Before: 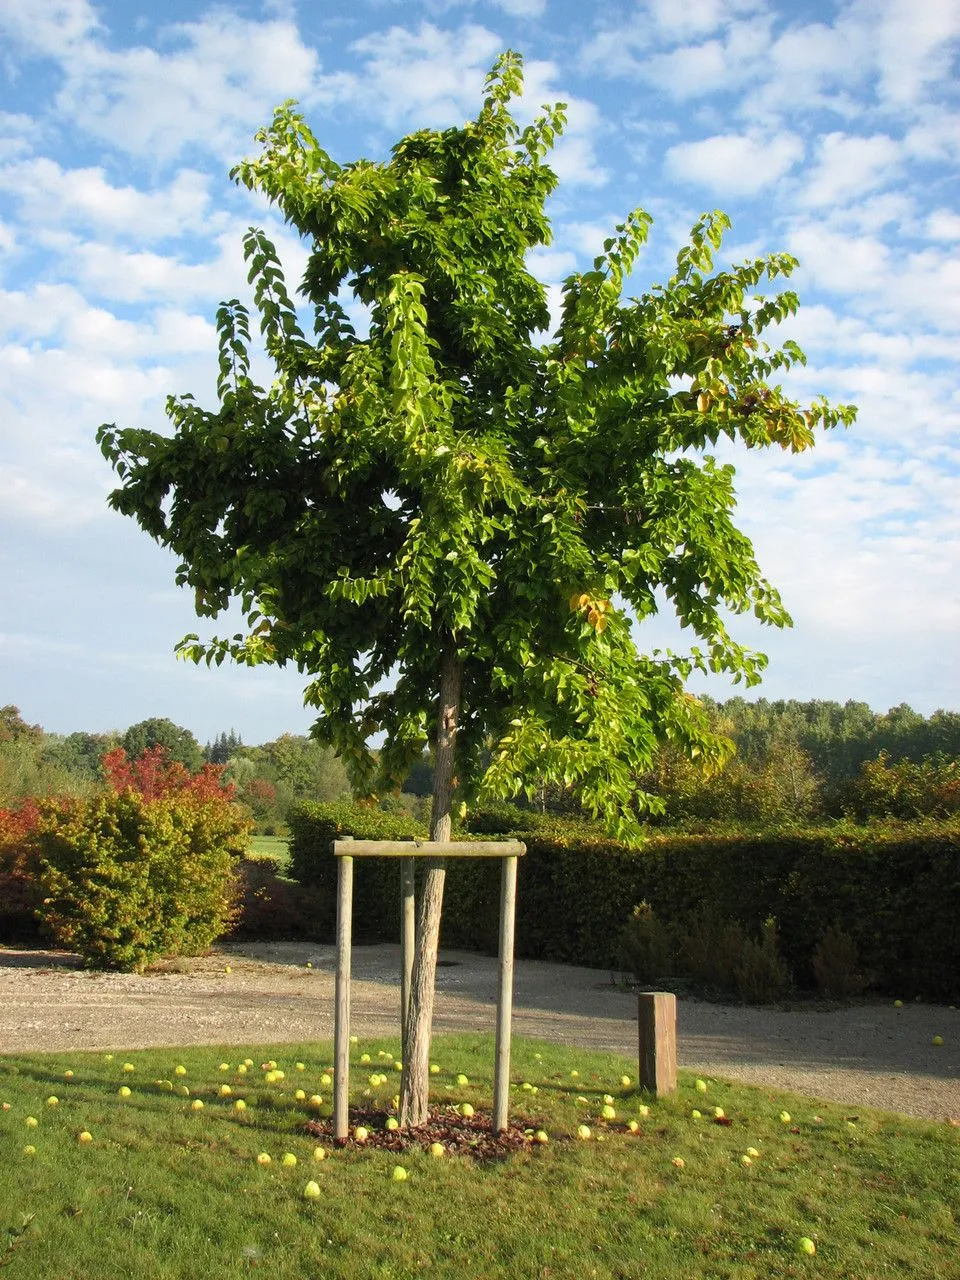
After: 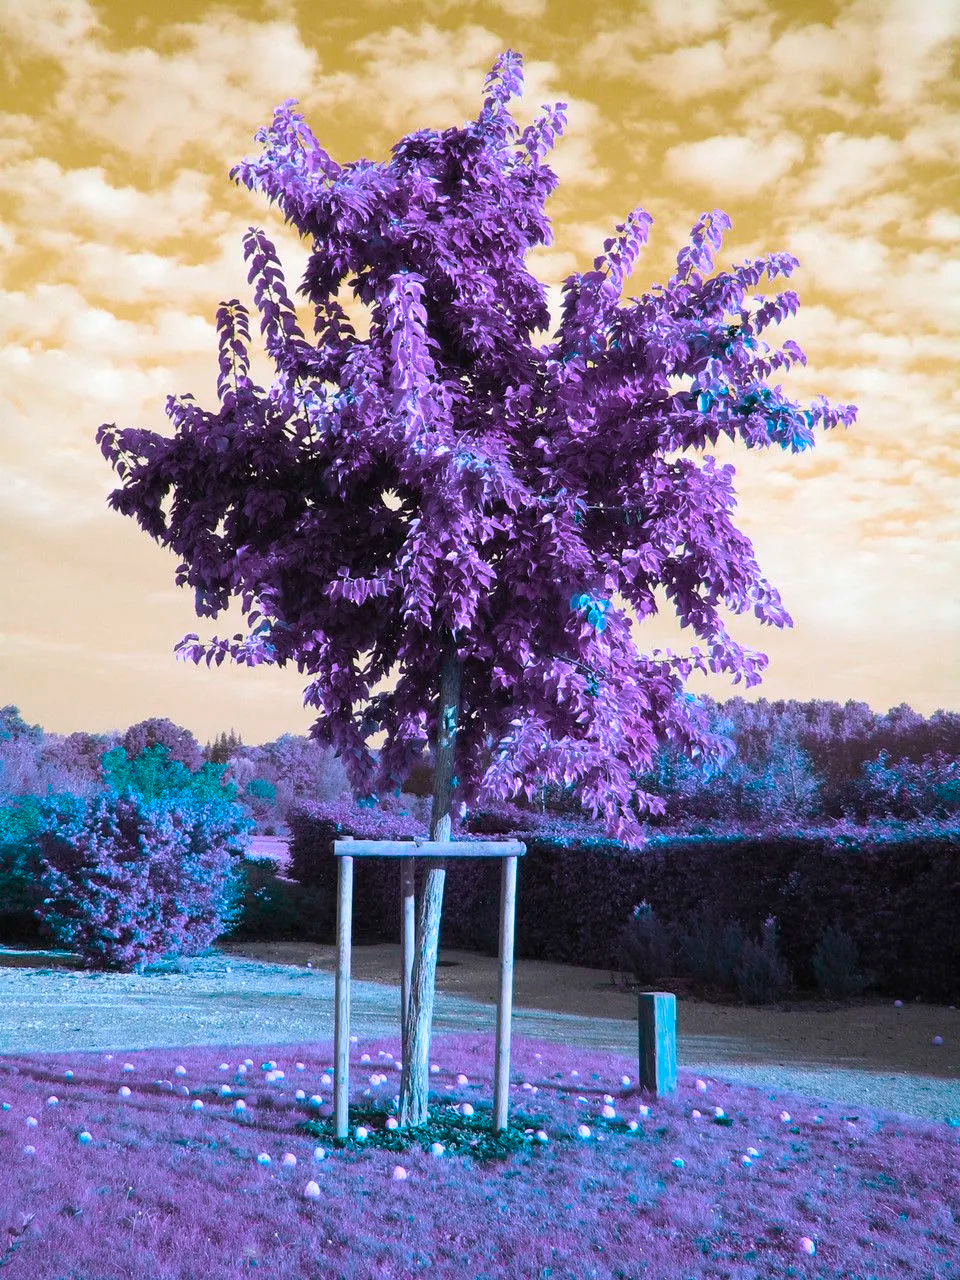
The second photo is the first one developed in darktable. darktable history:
color balance rgb: hue shift 180°, global vibrance 50%, contrast 0.32%
exposure: exposure 0 EV
